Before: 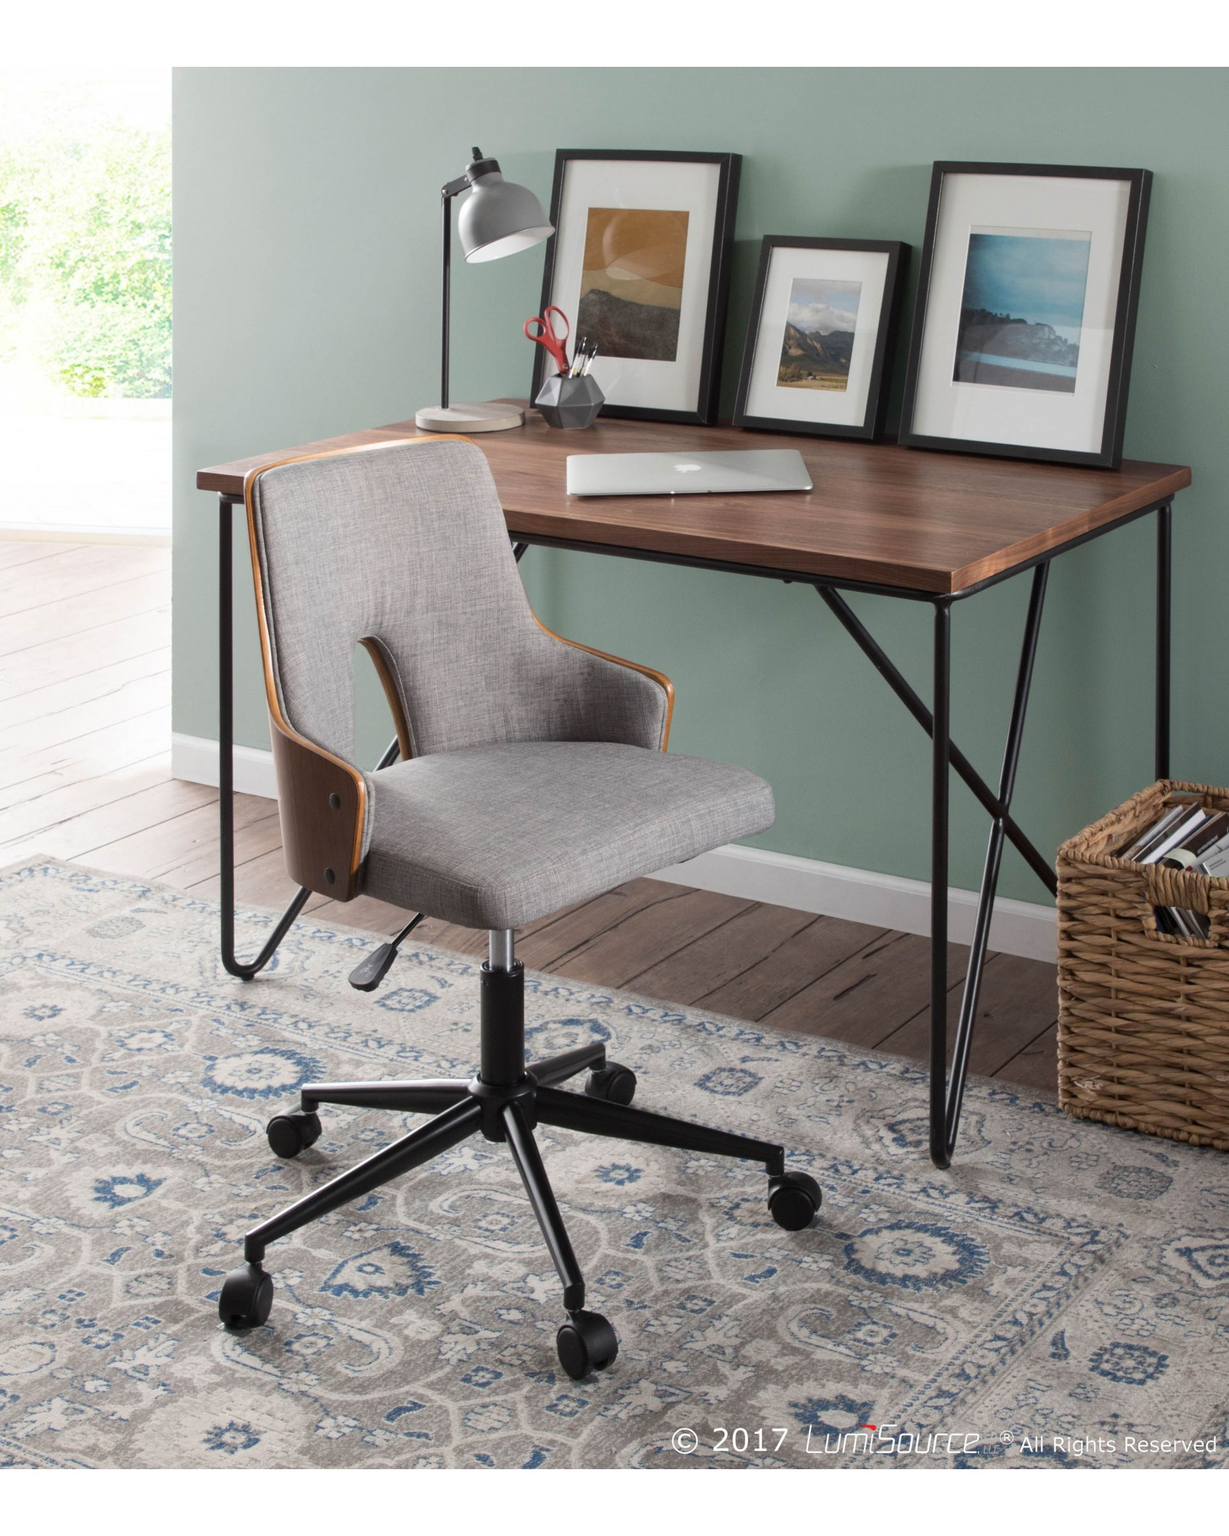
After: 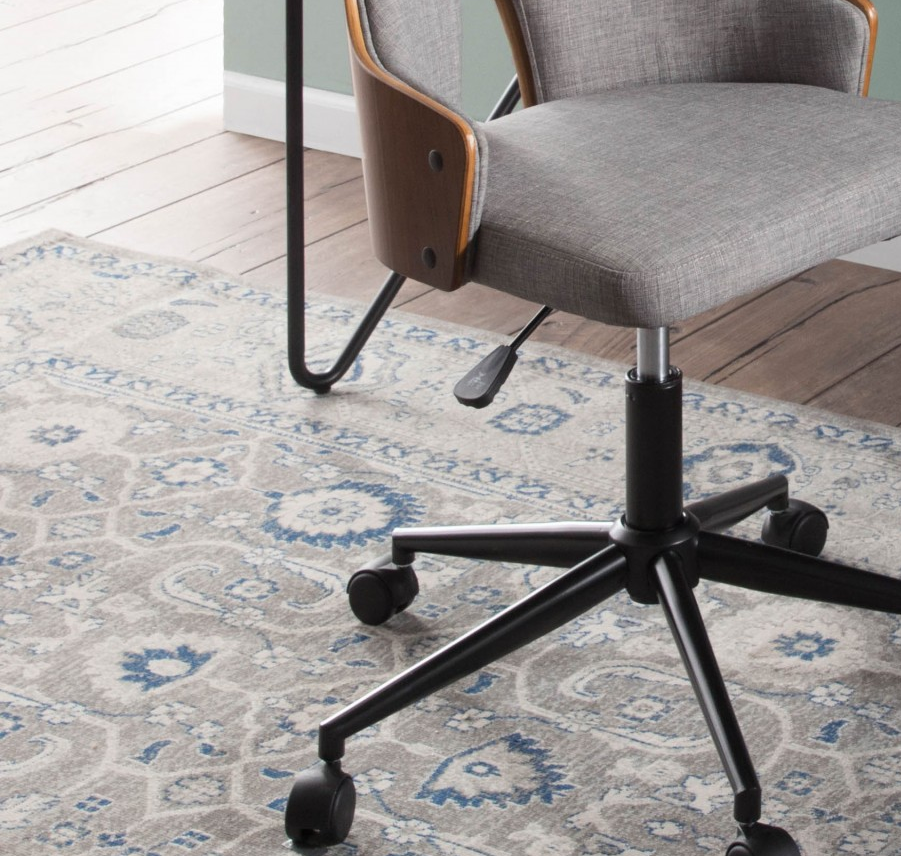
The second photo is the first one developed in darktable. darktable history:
crop: top 44.167%, right 43.643%, bottom 12.994%
